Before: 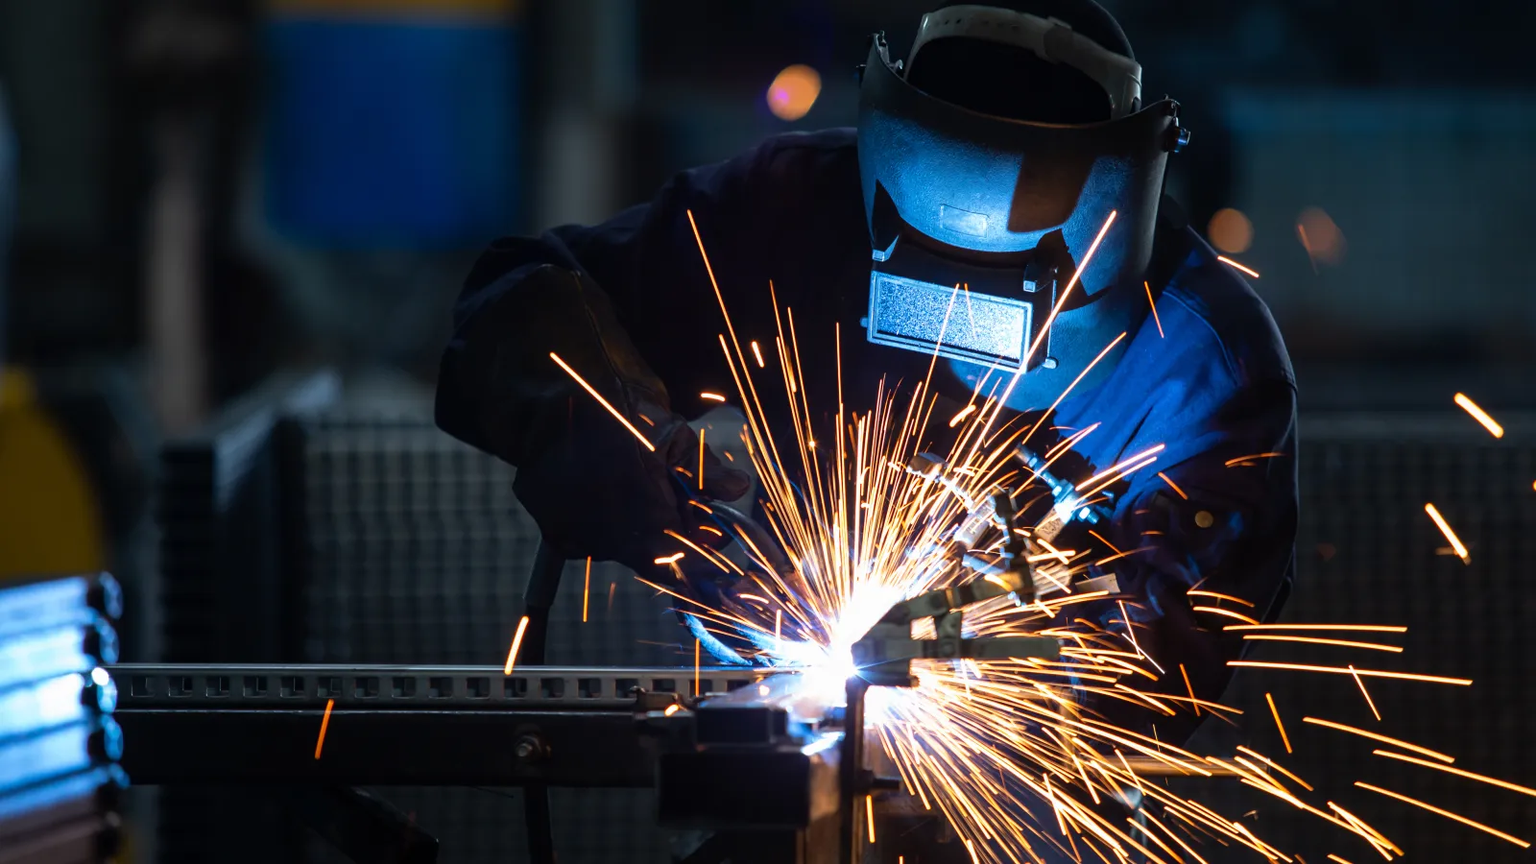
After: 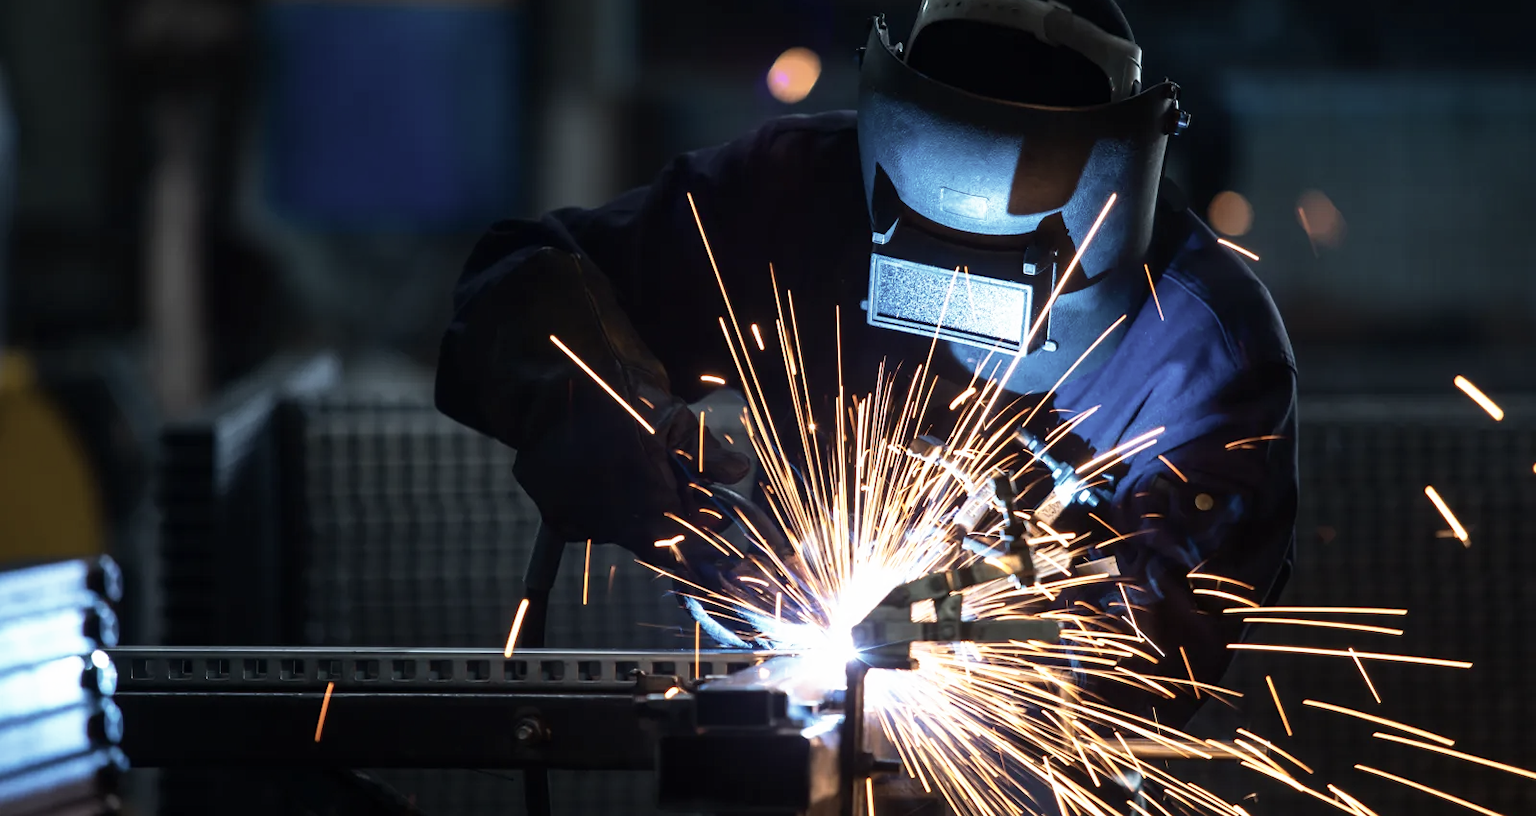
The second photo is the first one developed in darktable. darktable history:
crop and rotate: top 2.092%, bottom 3.287%
contrast brightness saturation: contrast 0.103, saturation -0.354
base curve: curves: ch0 [(0, 0) (0.688, 0.865) (1, 1)], preserve colors none
